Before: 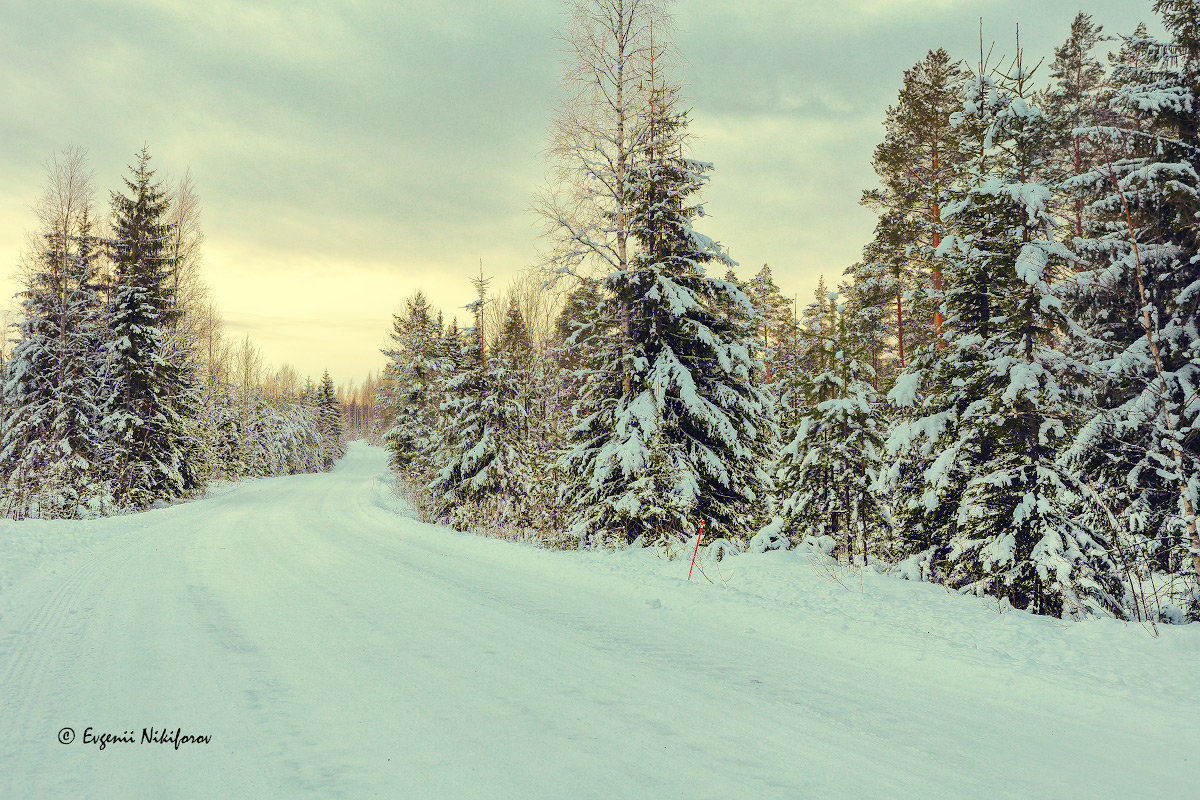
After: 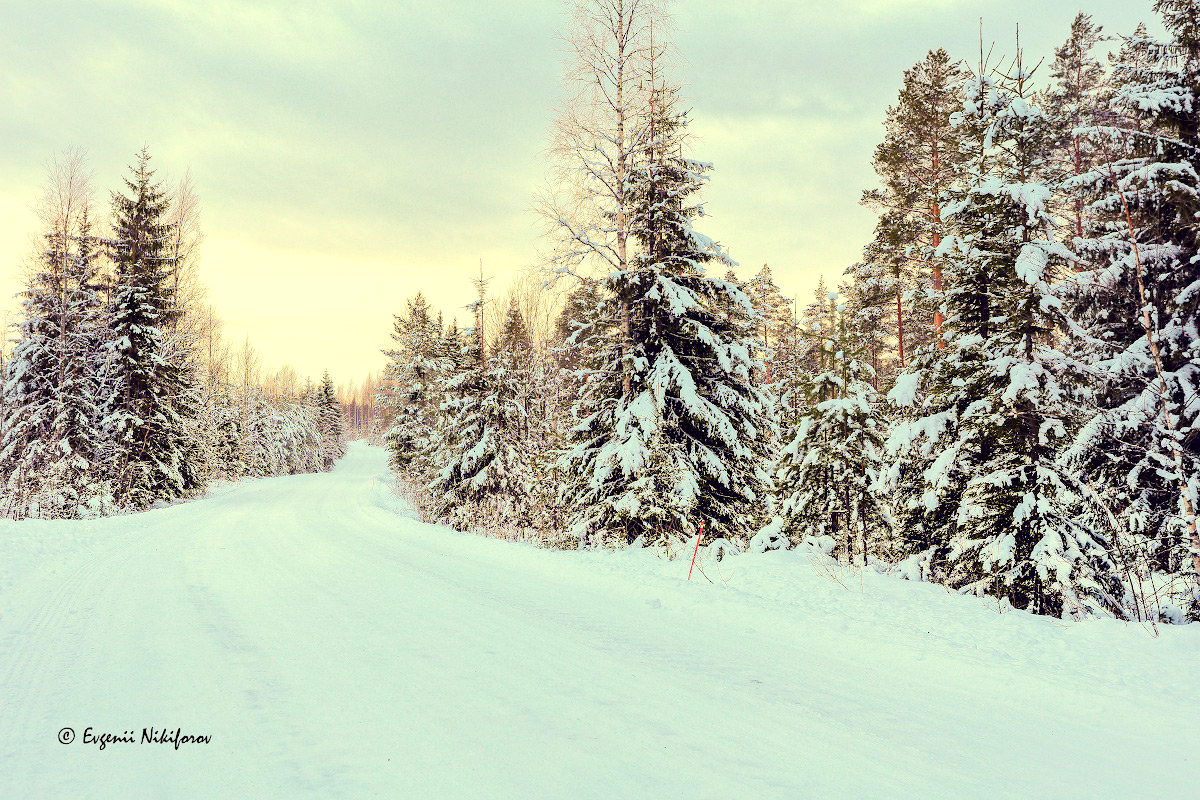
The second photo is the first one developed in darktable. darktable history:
tone curve: curves: ch0 [(0, 0) (0.082, 0.02) (0.129, 0.078) (0.275, 0.301) (0.67, 0.809) (1, 1)], color space Lab, independent channels, preserve colors none
color correction: highlights b* -0.019
exposure: exposure 0.422 EV, compensate highlight preservation false
color balance rgb: power › luminance -7.923%, power › chroma 1.34%, power › hue 330.47°, perceptual saturation grading › global saturation -1.539%, perceptual saturation grading › highlights -7.569%, perceptual saturation grading › mid-tones 8.019%, perceptual saturation grading › shadows 4.166%
shadows and highlights: shadows -20.12, white point adjustment -2.03, highlights -34.9
